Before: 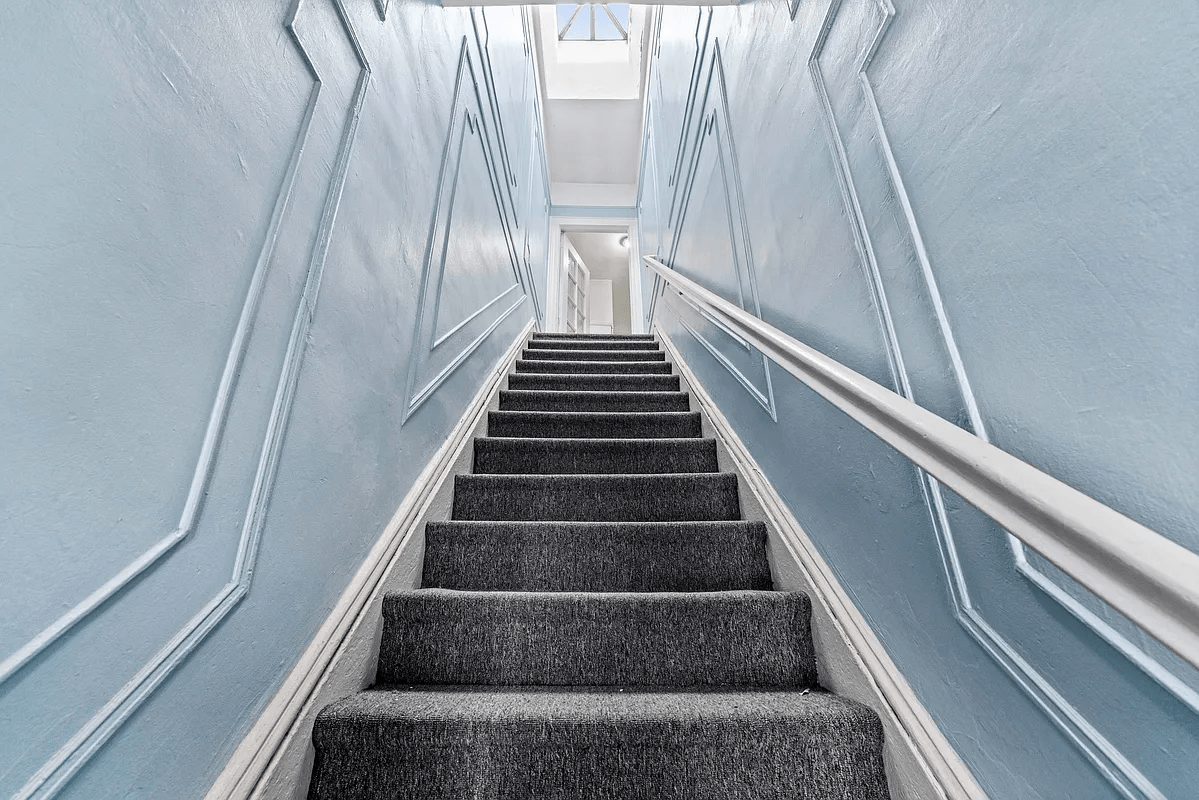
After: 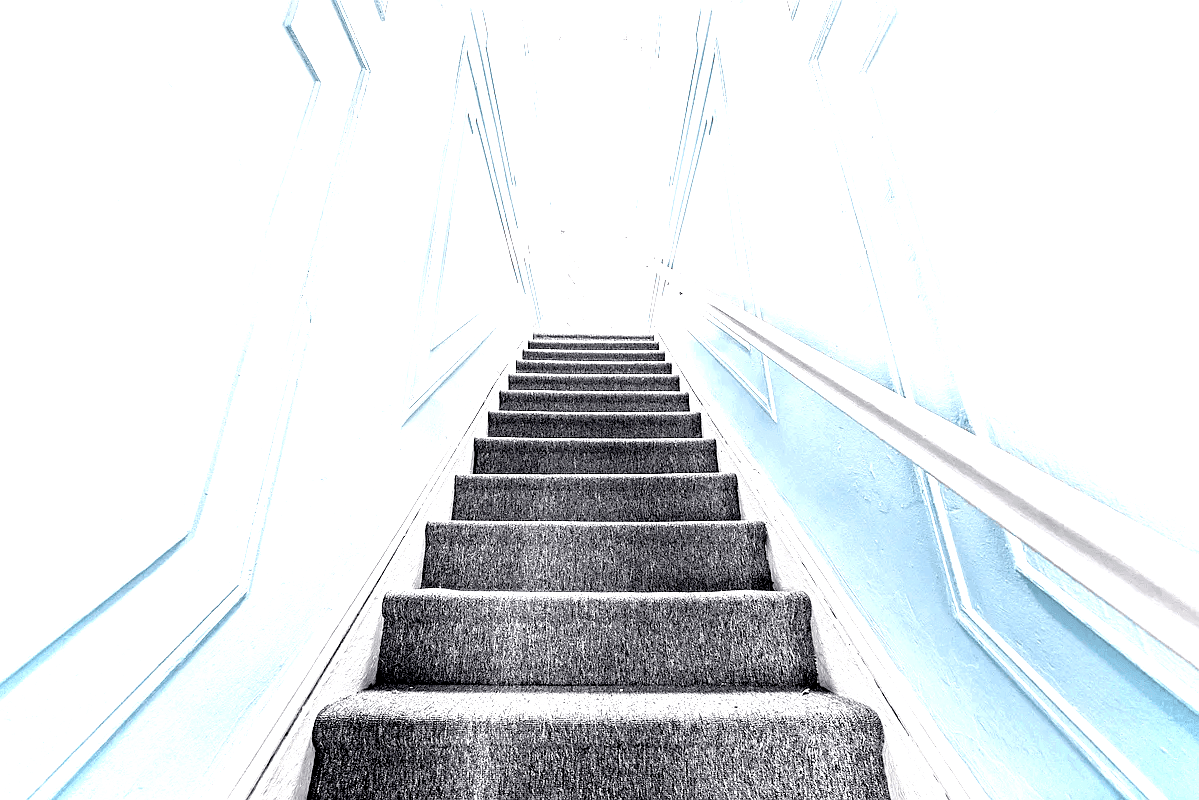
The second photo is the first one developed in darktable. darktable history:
exposure: black level correction 0.005, exposure 2.07 EV, compensate highlight preservation false
